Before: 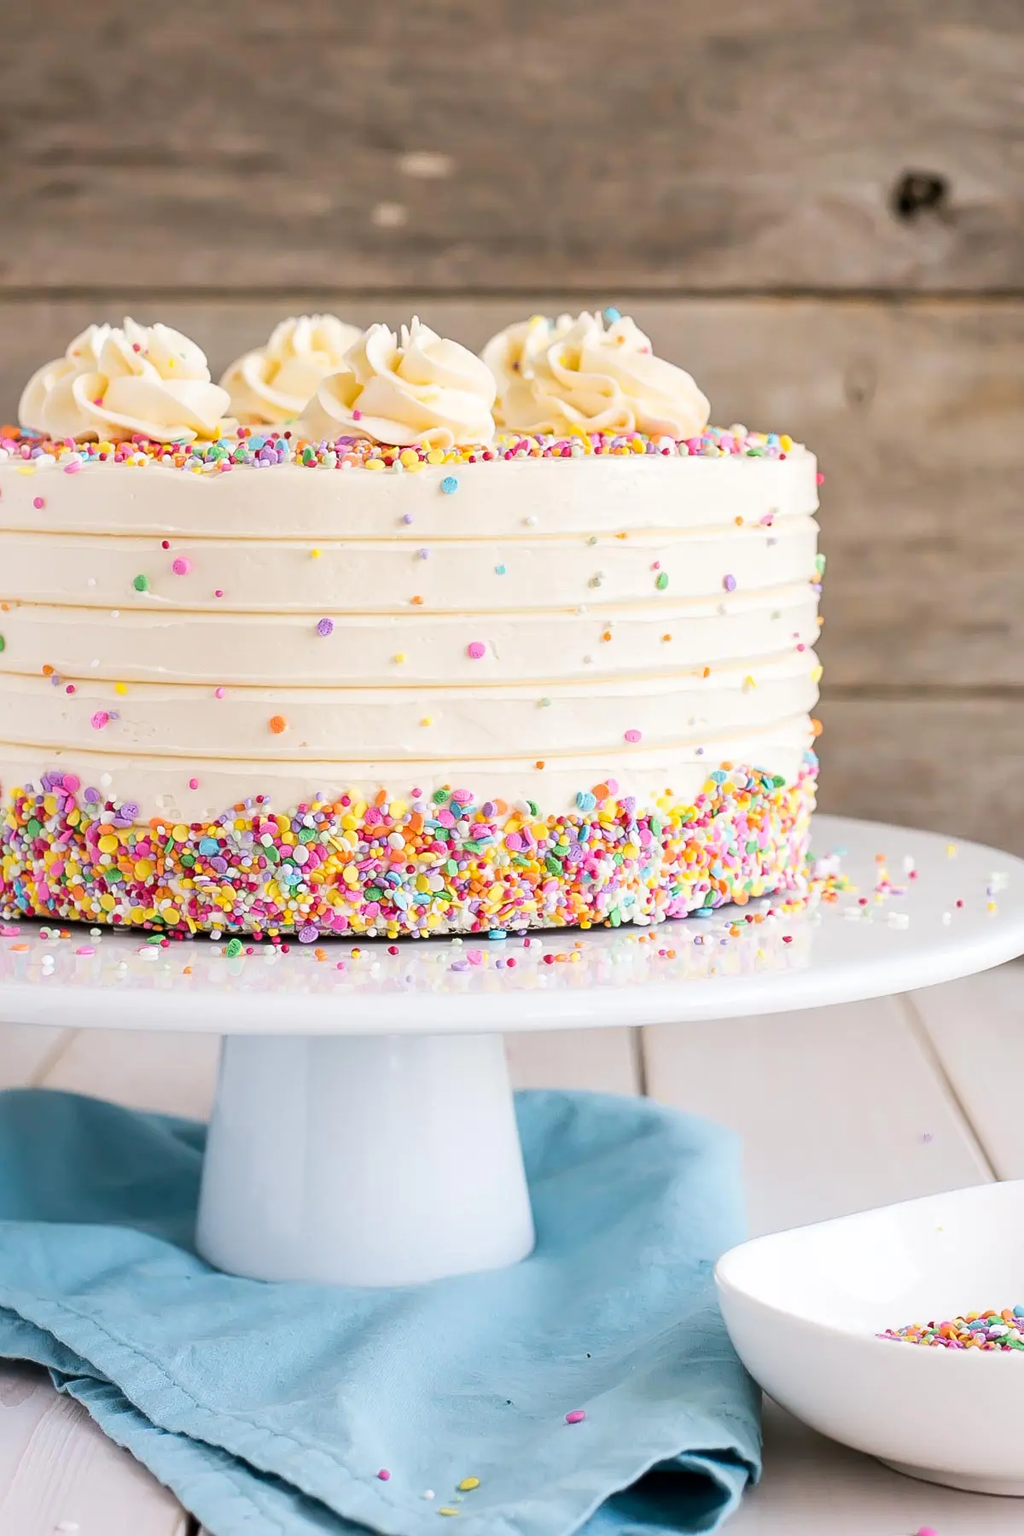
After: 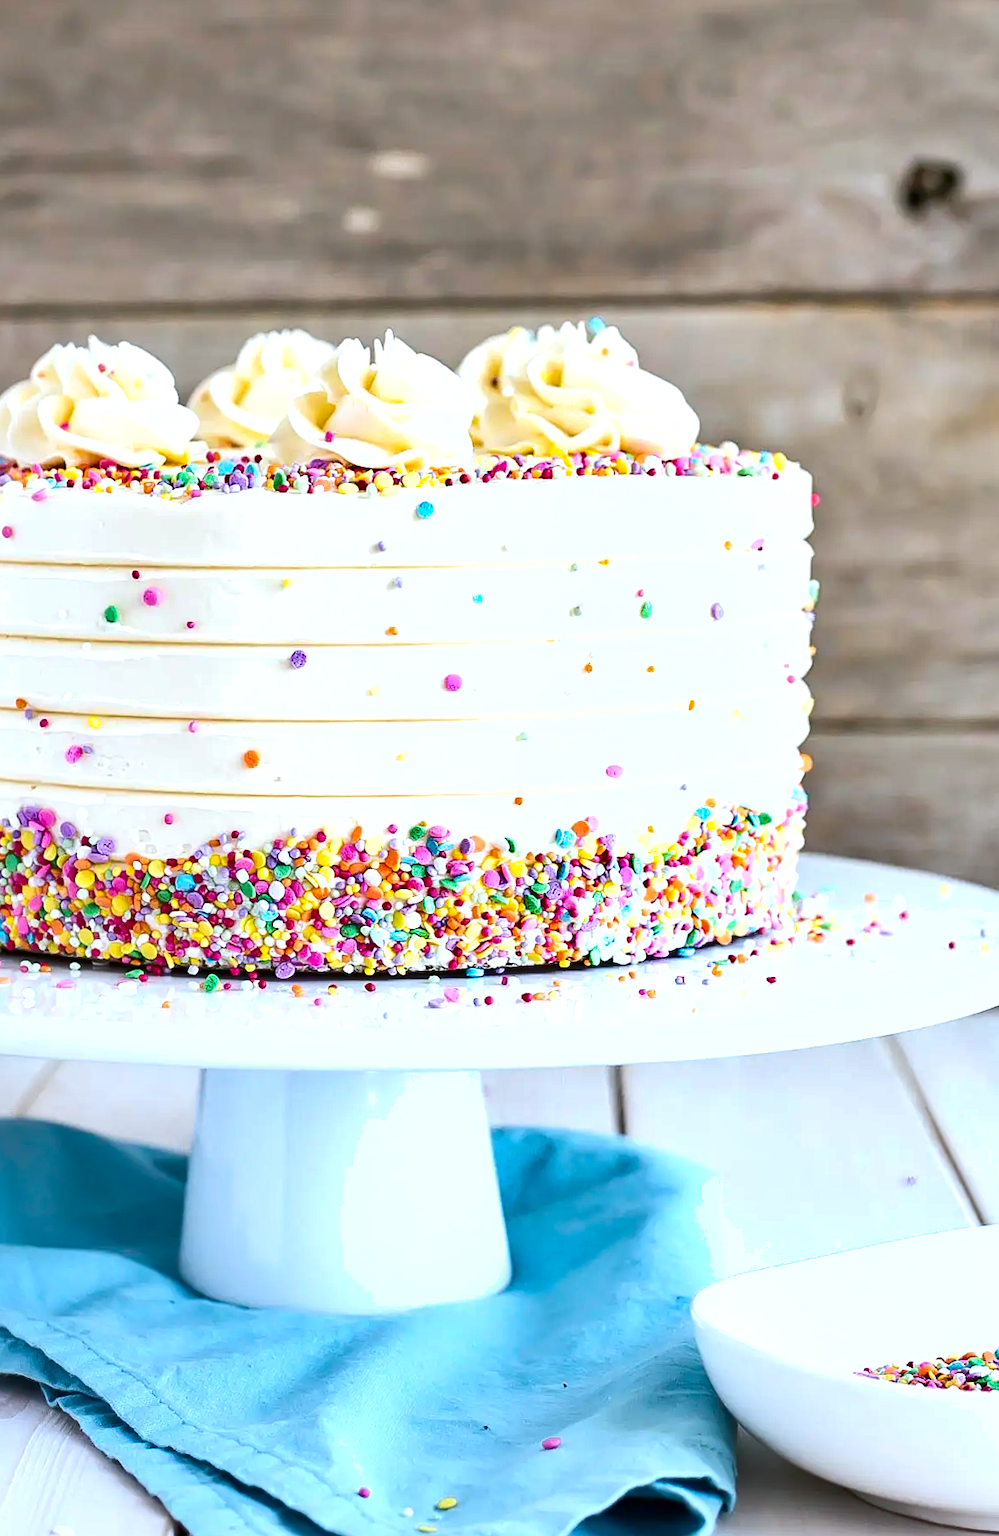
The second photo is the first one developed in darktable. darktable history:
color balance rgb: shadows lift › luminance -10%, highlights gain › luminance 10%, saturation formula JzAzBz (2021)
shadows and highlights: shadows 12, white point adjustment 1.2, soften with gaussian
rotate and perspective: rotation 0.074°, lens shift (vertical) 0.096, lens shift (horizontal) -0.041, crop left 0.043, crop right 0.952, crop top 0.024, crop bottom 0.979
levels: levels [0, 0.435, 0.917]
color calibration: illuminant F (fluorescent), F source F9 (Cool White Deluxe 4150 K) – high CRI, x 0.374, y 0.373, temperature 4158.34 K
